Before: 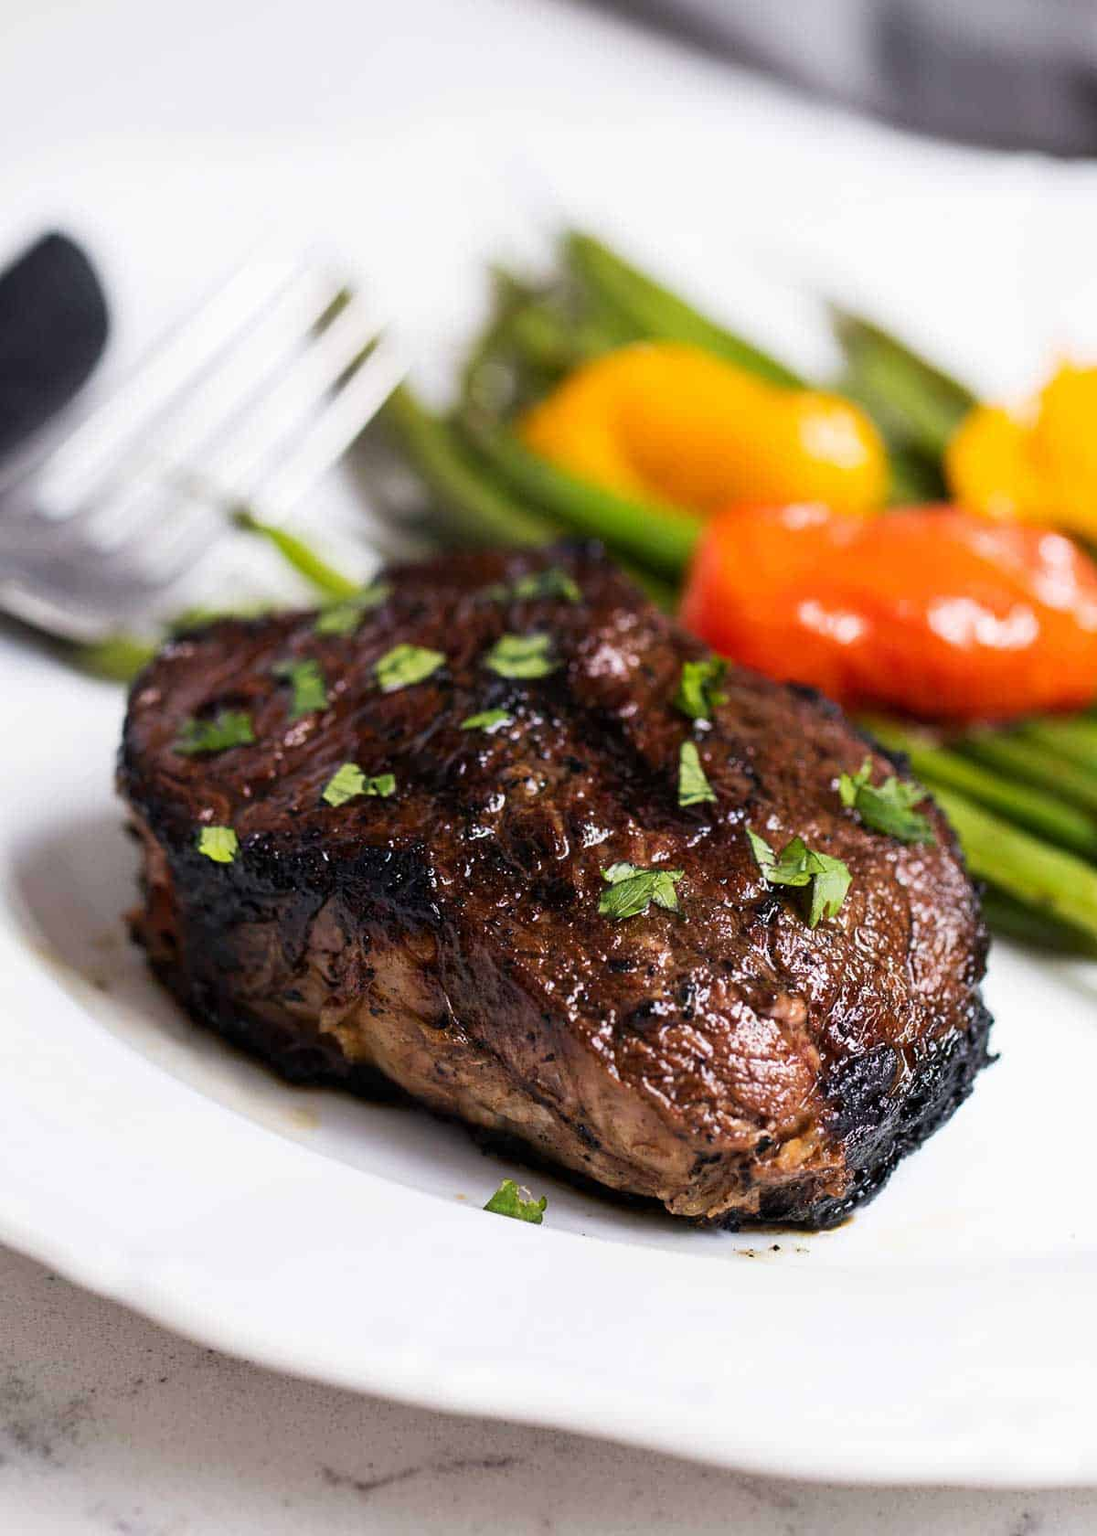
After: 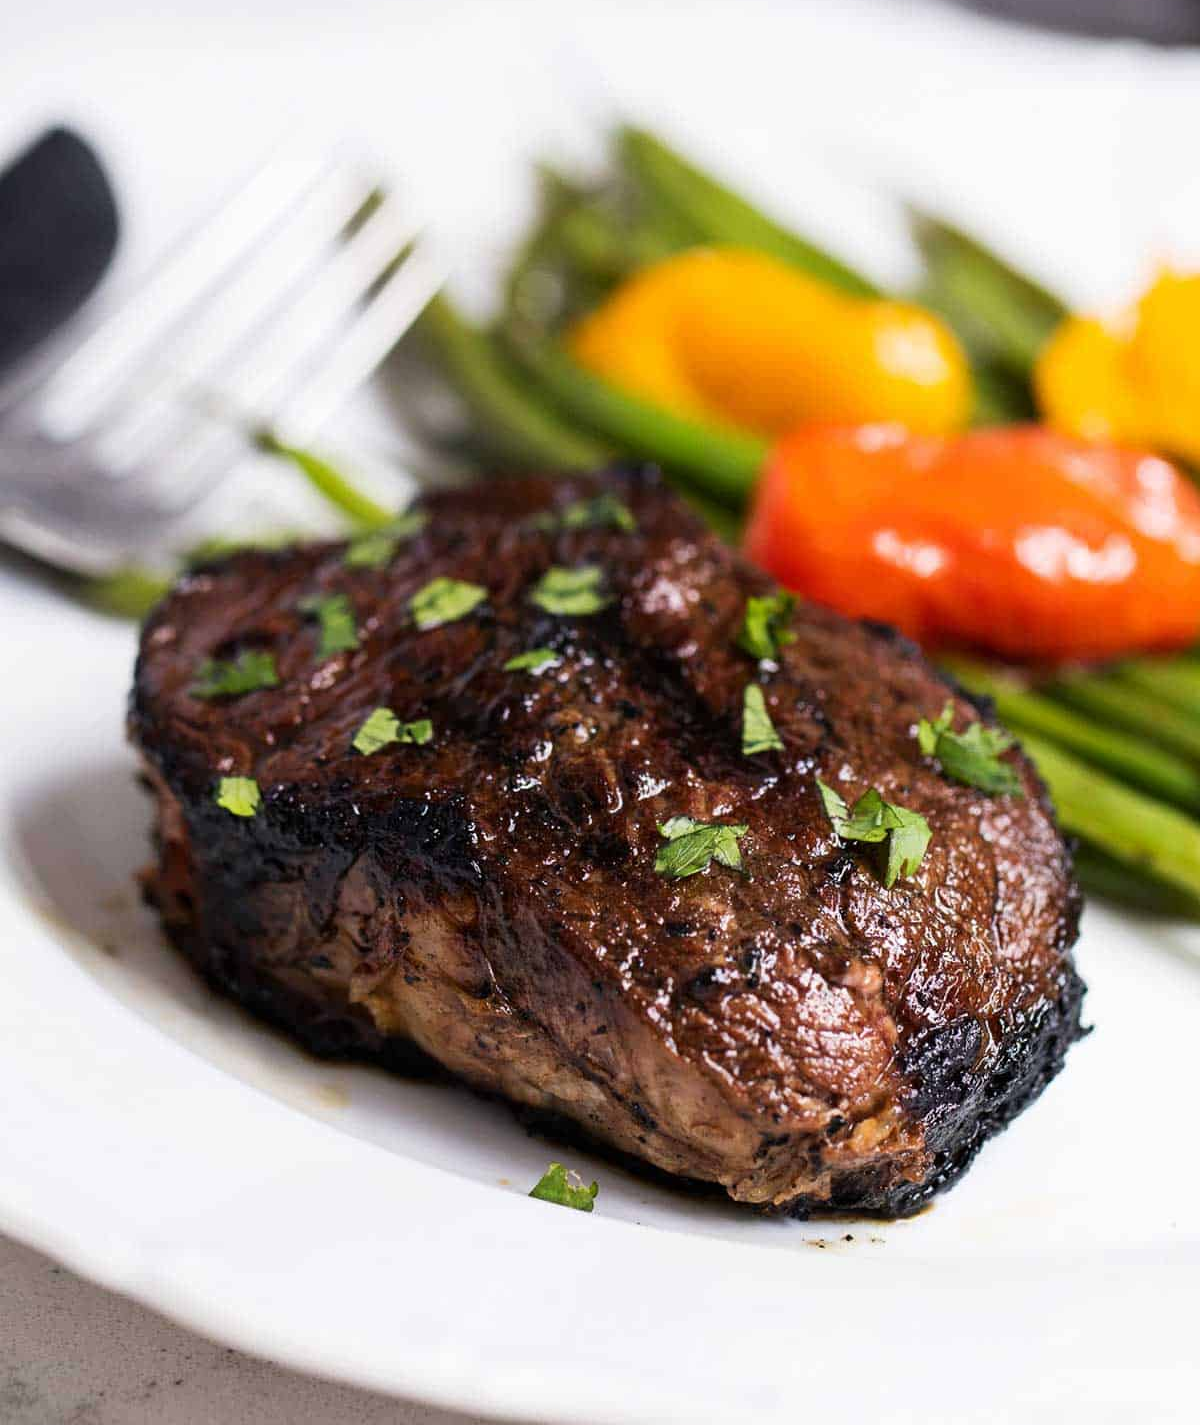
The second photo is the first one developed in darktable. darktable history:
crop: top 7.569%, bottom 7.574%
